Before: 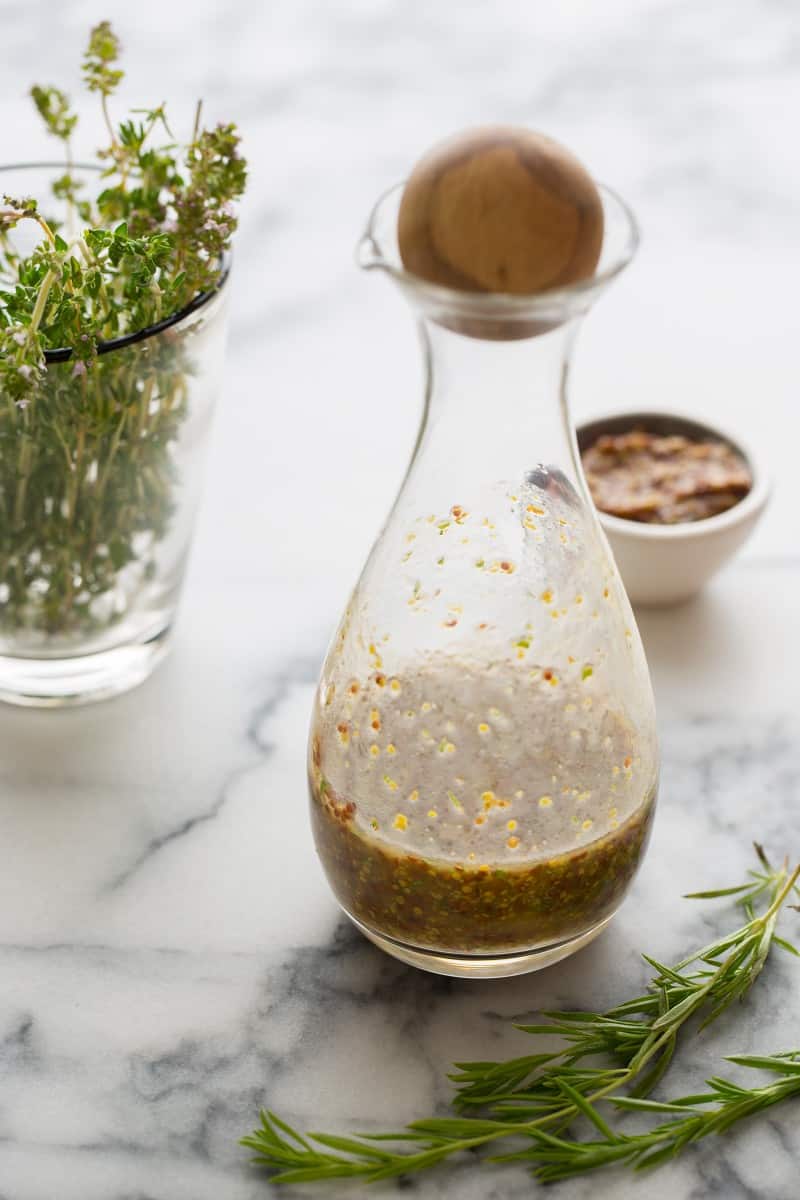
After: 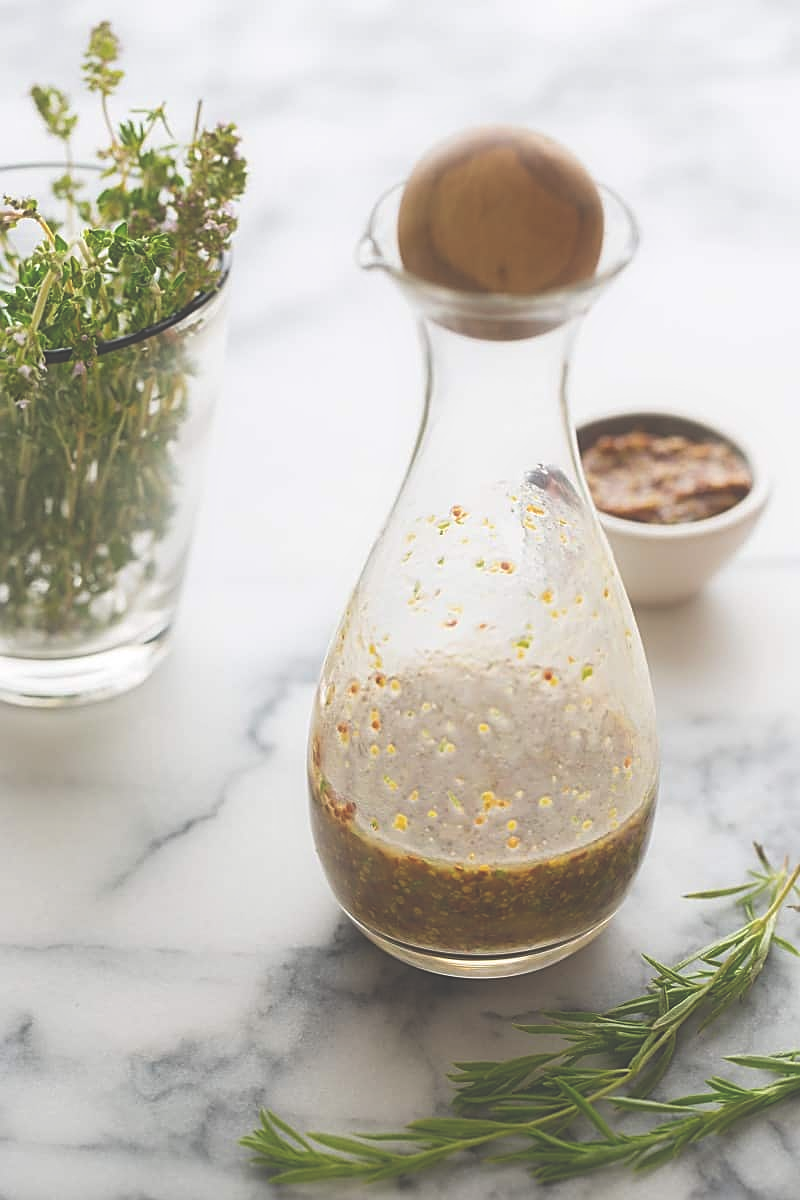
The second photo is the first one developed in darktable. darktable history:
exposure: black level correction -0.041, exposure 0.064 EV, compensate exposure bias true, compensate highlight preservation false
contrast equalizer: y [[0.5, 0.488, 0.462, 0.461, 0.491, 0.5], [0.5 ×6], [0.5 ×6], [0 ×6], [0 ×6]]
sharpen: on, module defaults
